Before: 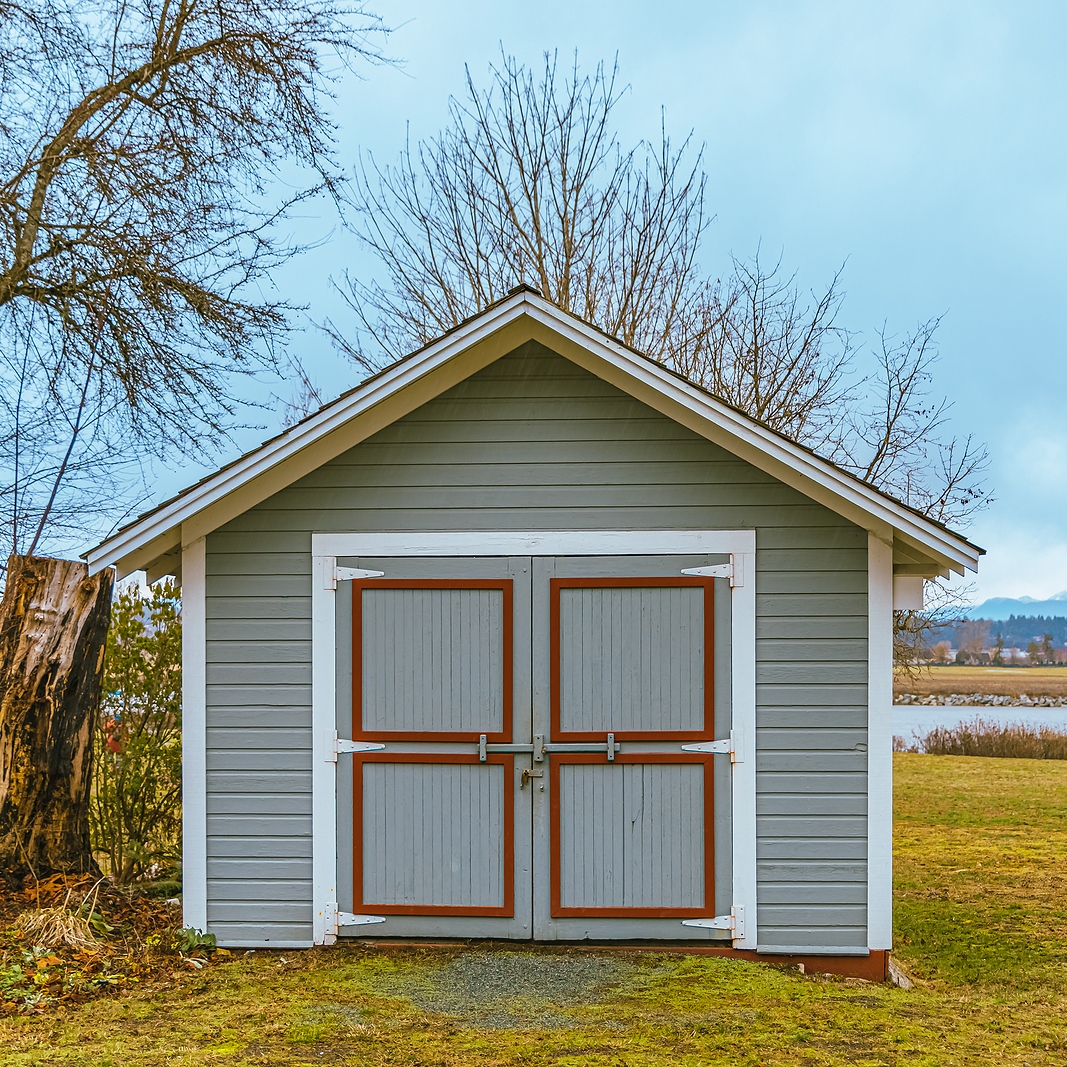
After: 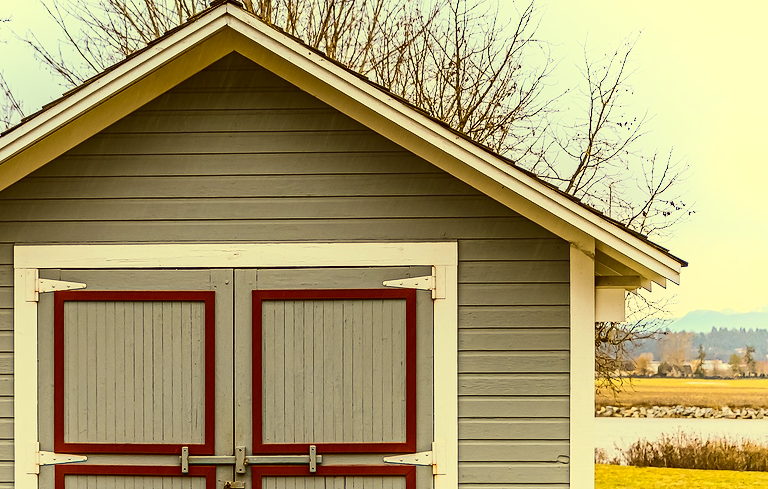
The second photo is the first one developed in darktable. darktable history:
color correction: highlights a* -0.482, highlights b* 40, shadows a* 9.8, shadows b* -0.161
crop and rotate: left 27.938%, top 27.046%, bottom 27.046%
shadows and highlights: shadows -90, highlights 90, soften with gaussian
contrast brightness saturation: contrast 0.28
color balance: on, module defaults
